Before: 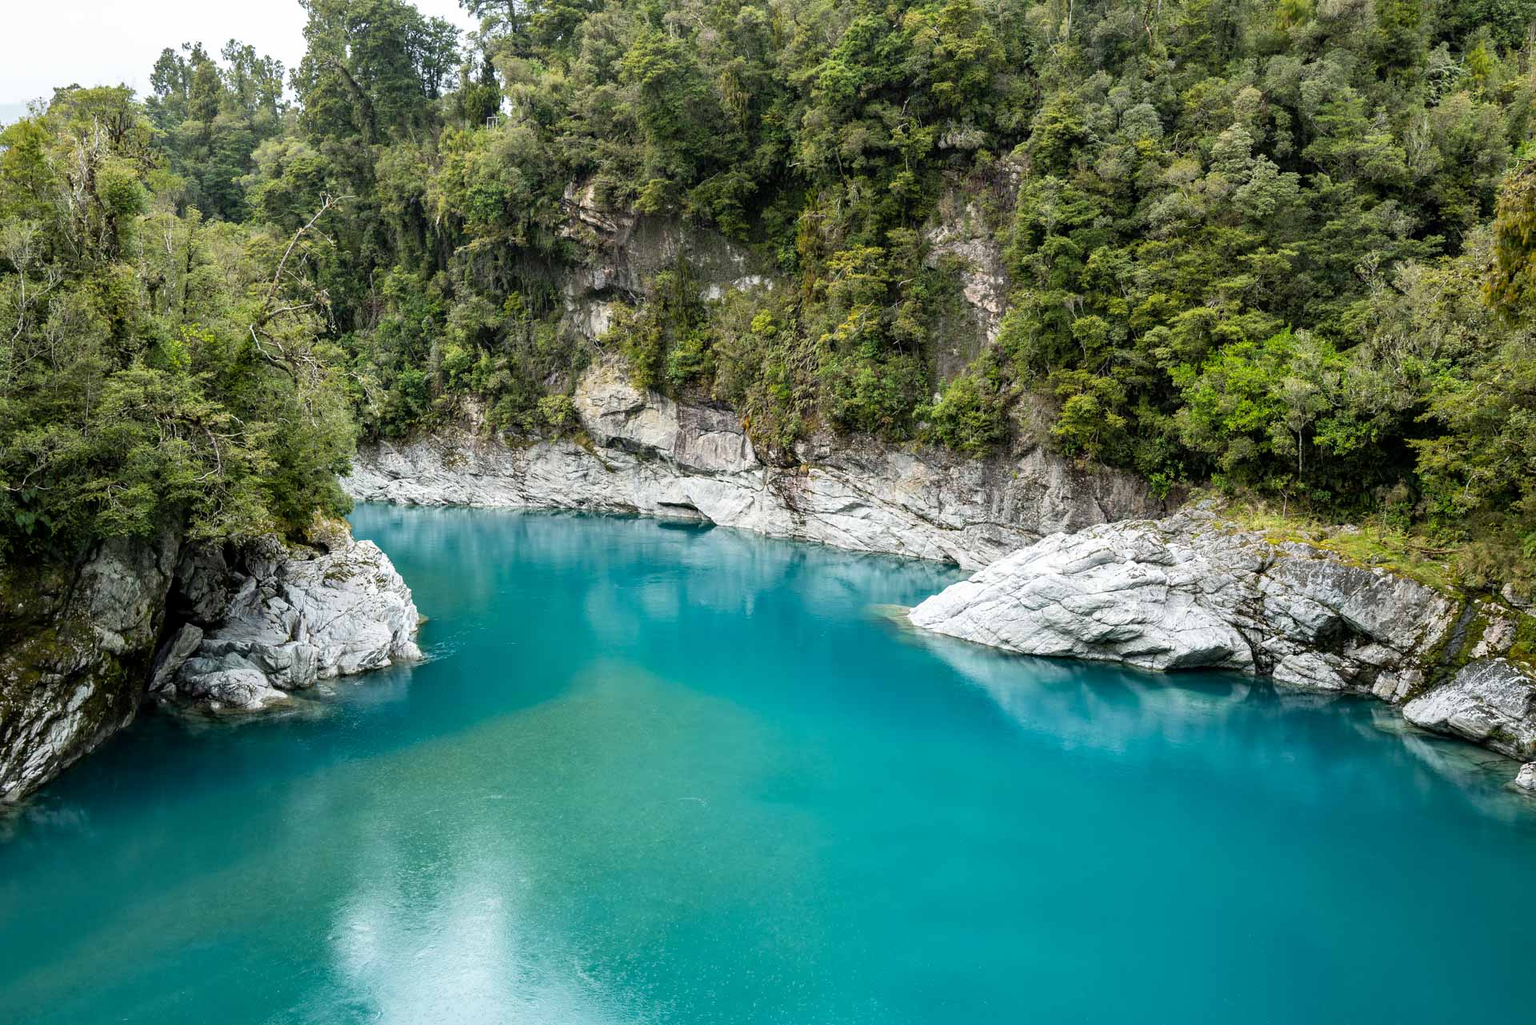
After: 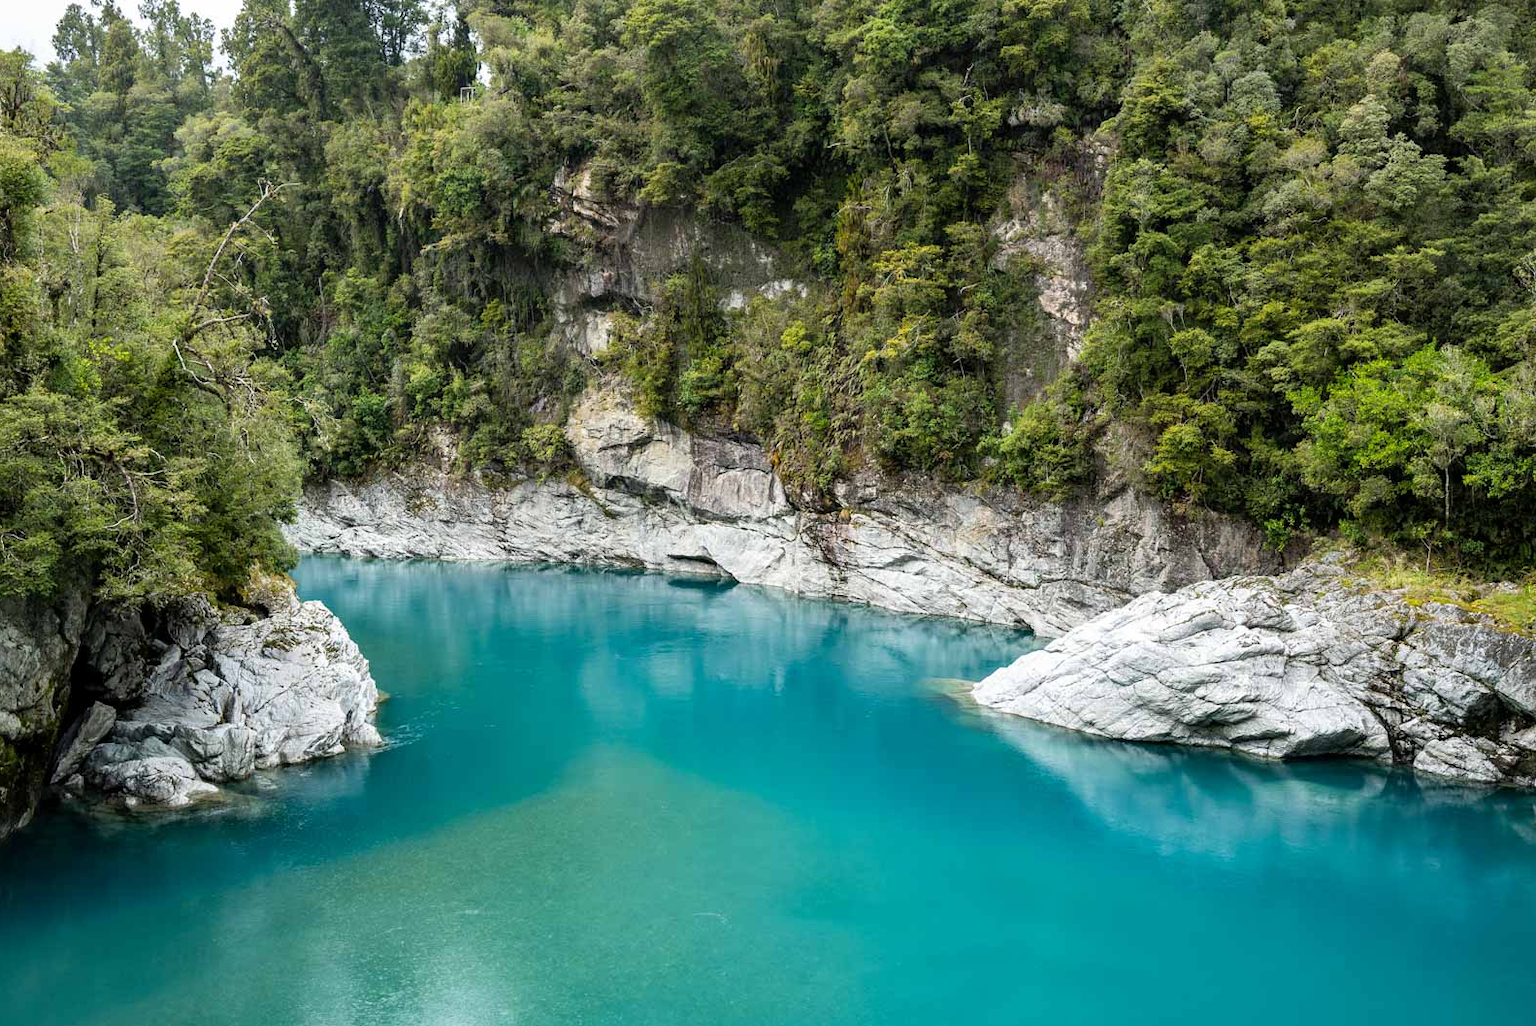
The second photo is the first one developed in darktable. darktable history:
crop and rotate: left 7.01%, top 4.41%, right 10.533%, bottom 12.944%
